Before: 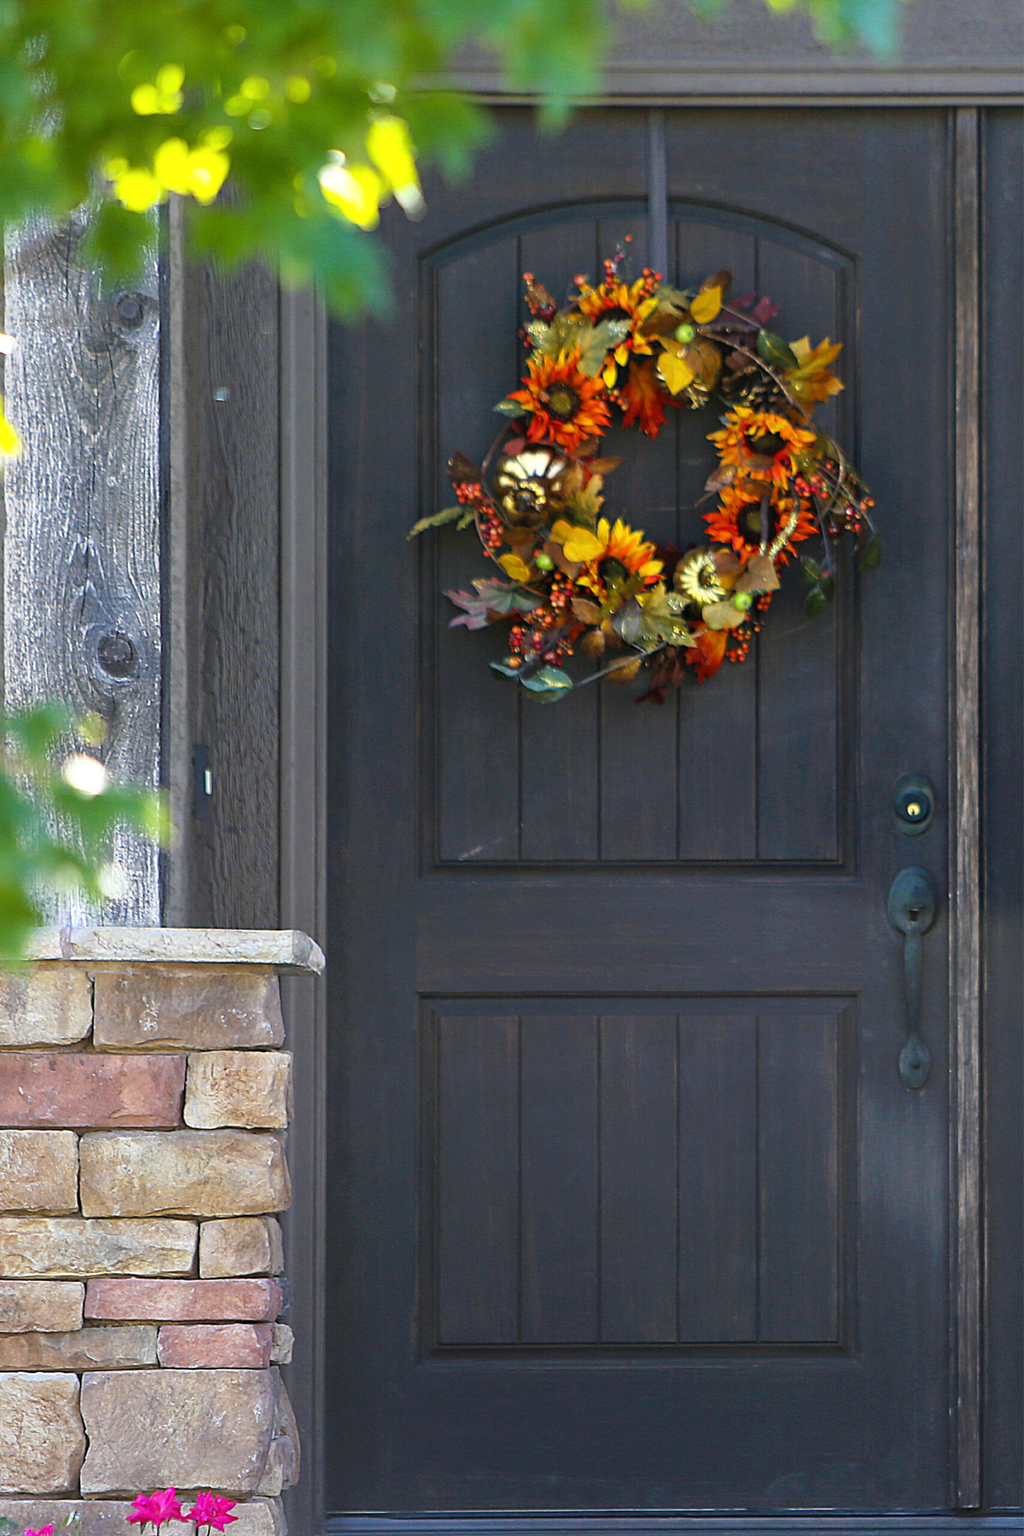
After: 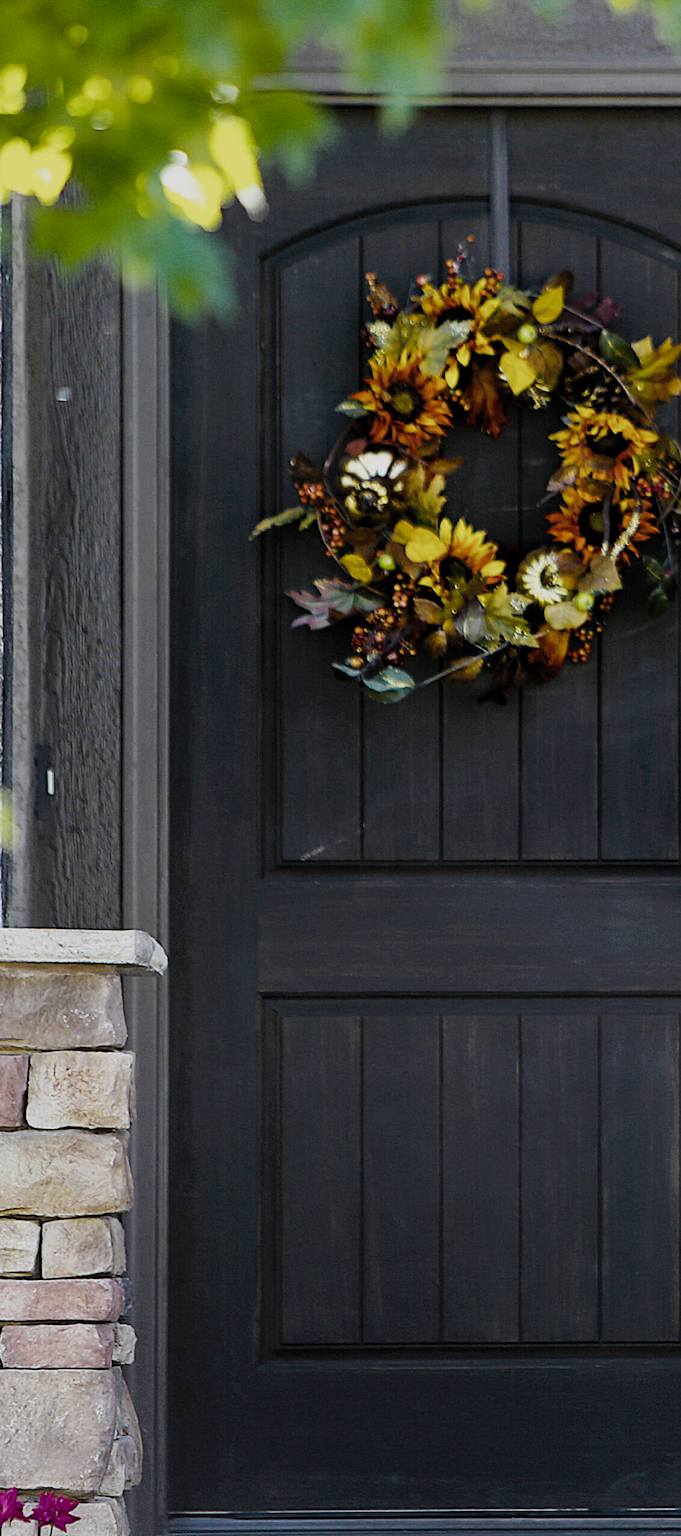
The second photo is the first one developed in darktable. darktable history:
filmic rgb: black relative exposure -5.07 EV, white relative exposure 3.97 EV, hardness 2.88, contrast 1.3, highlights saturation mix -29.41%, preserve chrominance no, color science v5 (2021), contrast in shadows safe, contrast in highlights safe
crop and rotate: left 15.448%, right 17.916%
color balance rgb: power › hue 74.79°, perceptual saturation grading › global saturation 30.935%, global vibrance 20%
